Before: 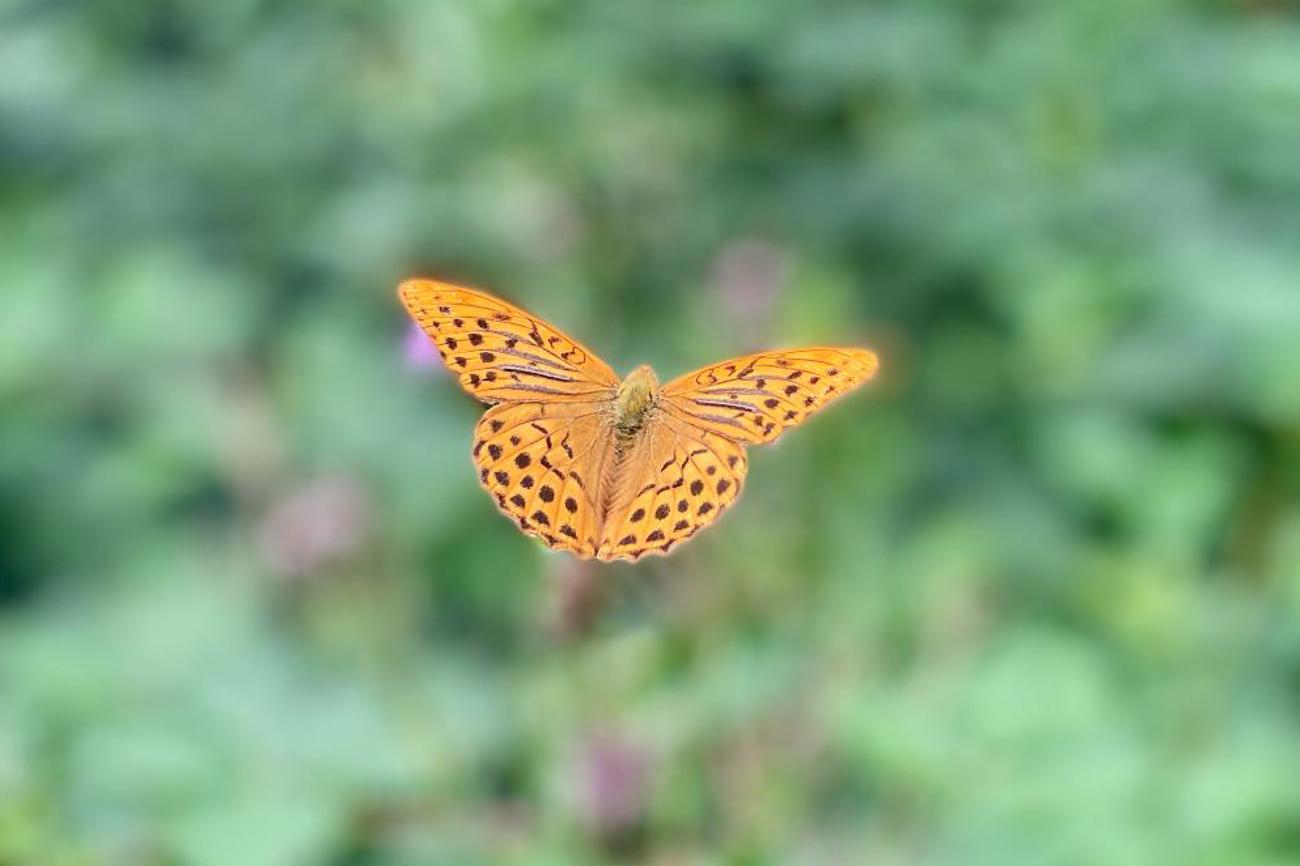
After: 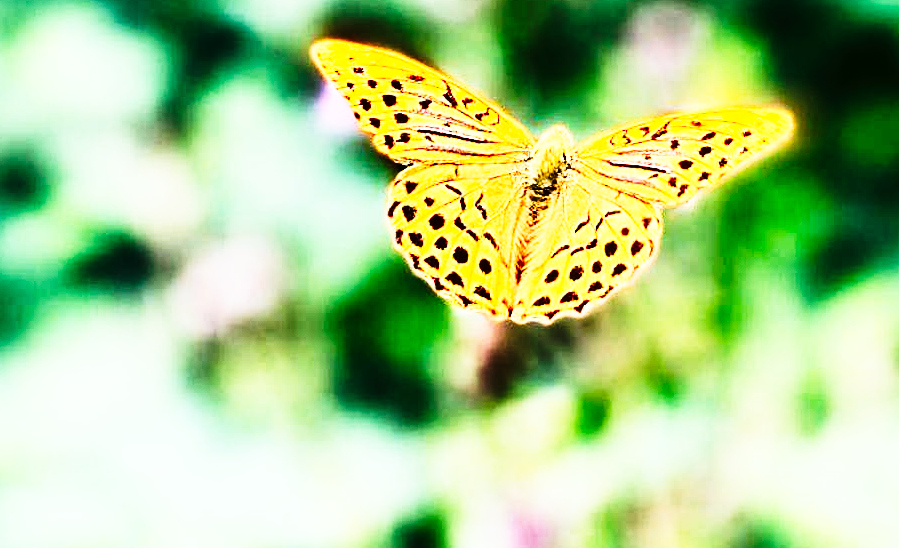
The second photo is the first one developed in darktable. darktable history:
tone equalizer: -8 EV -0.73 EV, -7 EV -0.681 EV, -6 EV -0.56 EV, -5 EV -0.393 EV, -3 EV 0.397 EV, -2 EV 0.6 EV, -1 EV 0.685 EV, +0 EV 0.766 EV, edges refinement/feathering 500, mask exposure compensation -1.57 EV, preserve details no
crop: left 6.666%, top 27.646%, right 24.119%, bottom 9.048%
contrast brightness saturation: contrast 0.242, brightness -0.222, saturation 0.145
tone curve: curves: ch0 [(0, 0) (0.003, 0.003) (0.011, 0.006) (0.025, 0.01) (0.044, 0.016) (0.069, 0.02) (0.1, 0.025) (0.136, 0.034) (0.177, 0.051) (0.224, 0.08) (0.277, 0.131) (0.335, 0.209) (0.399, 0.328) (0.468, 0.47) (0.543, 0.629) (0.623, 0.788) (0.709, 0.903) (0.801, 0.965) (0.898, 0.989) (1, 1)], preserve colors none
